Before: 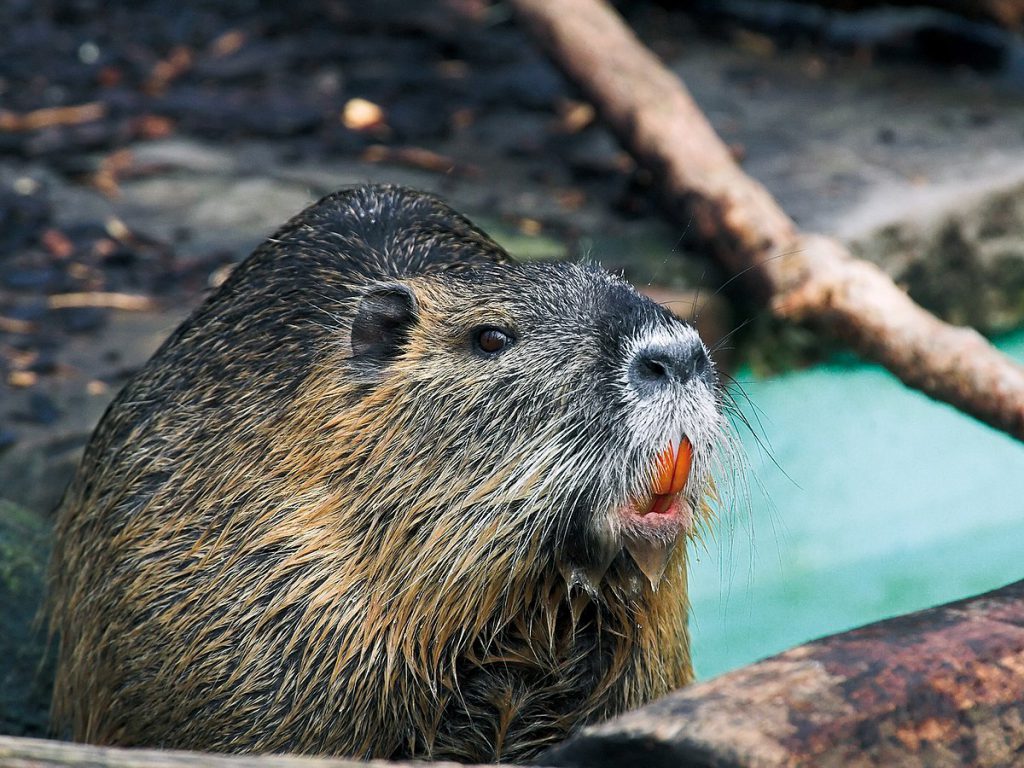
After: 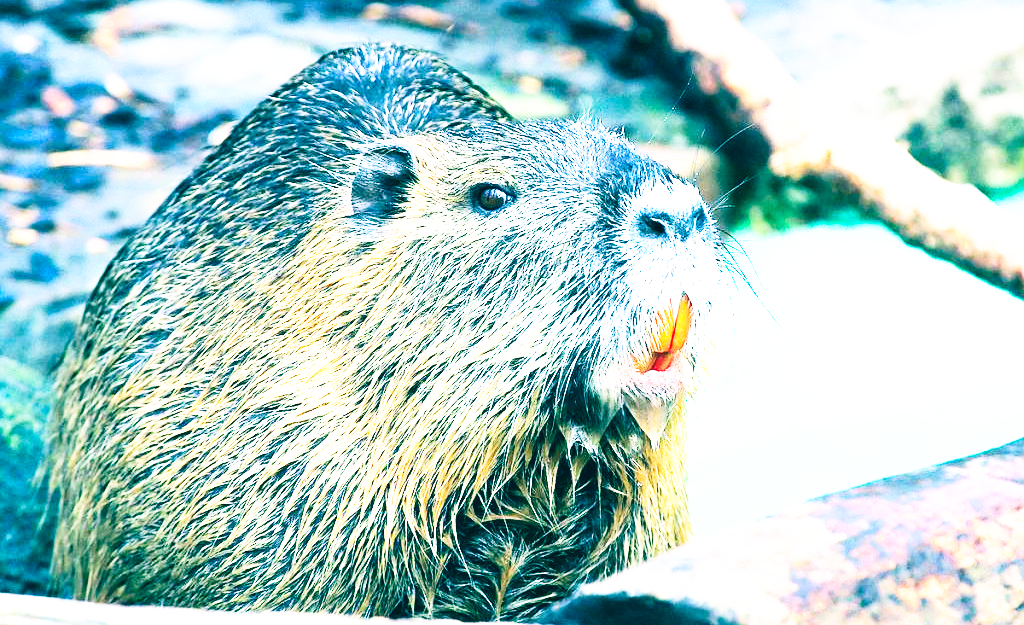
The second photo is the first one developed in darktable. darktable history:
base curve: curves: ch0 [(0, 0) (0.007, 0.004) (0.027, 0.03) (0.046, 0.07) (0.207, 0.54) (0.442, 0.872) (0.673, 0.972) (1, 1)], preserve colors none
exposure: black level correction 0, exposure 1.5 EV, compensate highlight preservation false
white balance: red 0.926, green 1.003, blue 1.133
crop and rotate: top 18.507%
color balance: lift [1.005, 0.99, 1.007, 1.01], gamma [1, 0.979, 1.011, 1.021], gain [0.923, 1.098, 1.025, 0.902], input saturation 90.45%, contrast 7.73%, output saturation 105.91%
contrast brightness saturation: contrast 0.2, brightness 0.16, saturation 0.22
